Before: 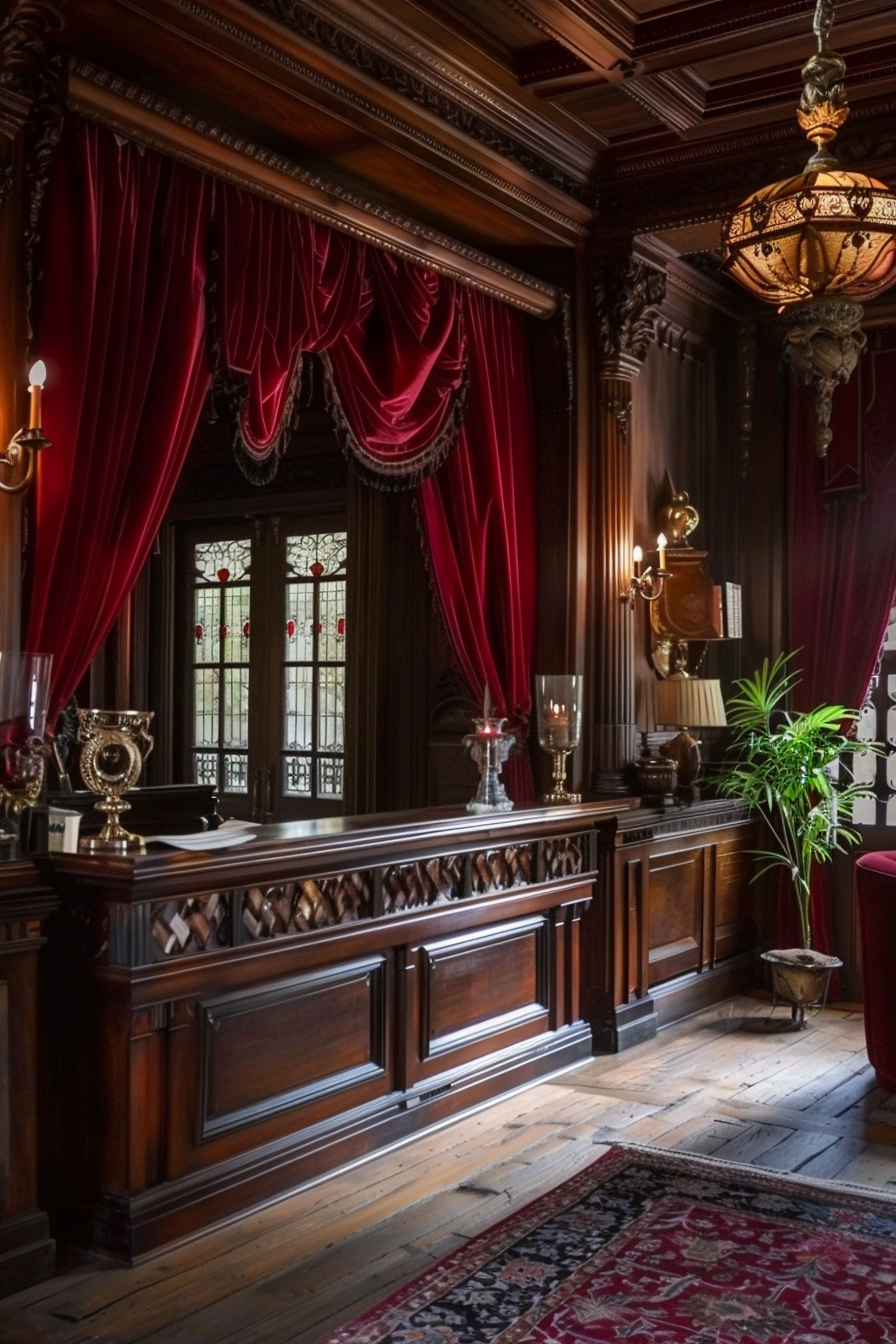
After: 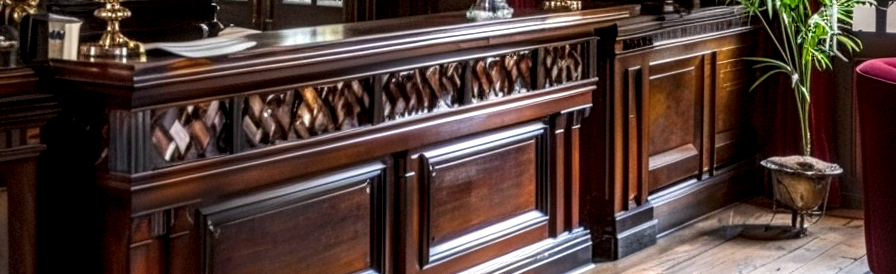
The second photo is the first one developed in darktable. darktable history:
color balance rgb: shadows lift › luminance 0.781%, shadows lift › chroma 0.493%, shadows lift › hue 20.17°, highlights gain › chroma 1.059%, highlights gain › hue 67.78°, perceptual saturation grading › global saturation 25.586%
crop and rotate: top 59.019%, bottom 20.582%
local contrast: highlights 1%, shadows 1%, detail 182%
